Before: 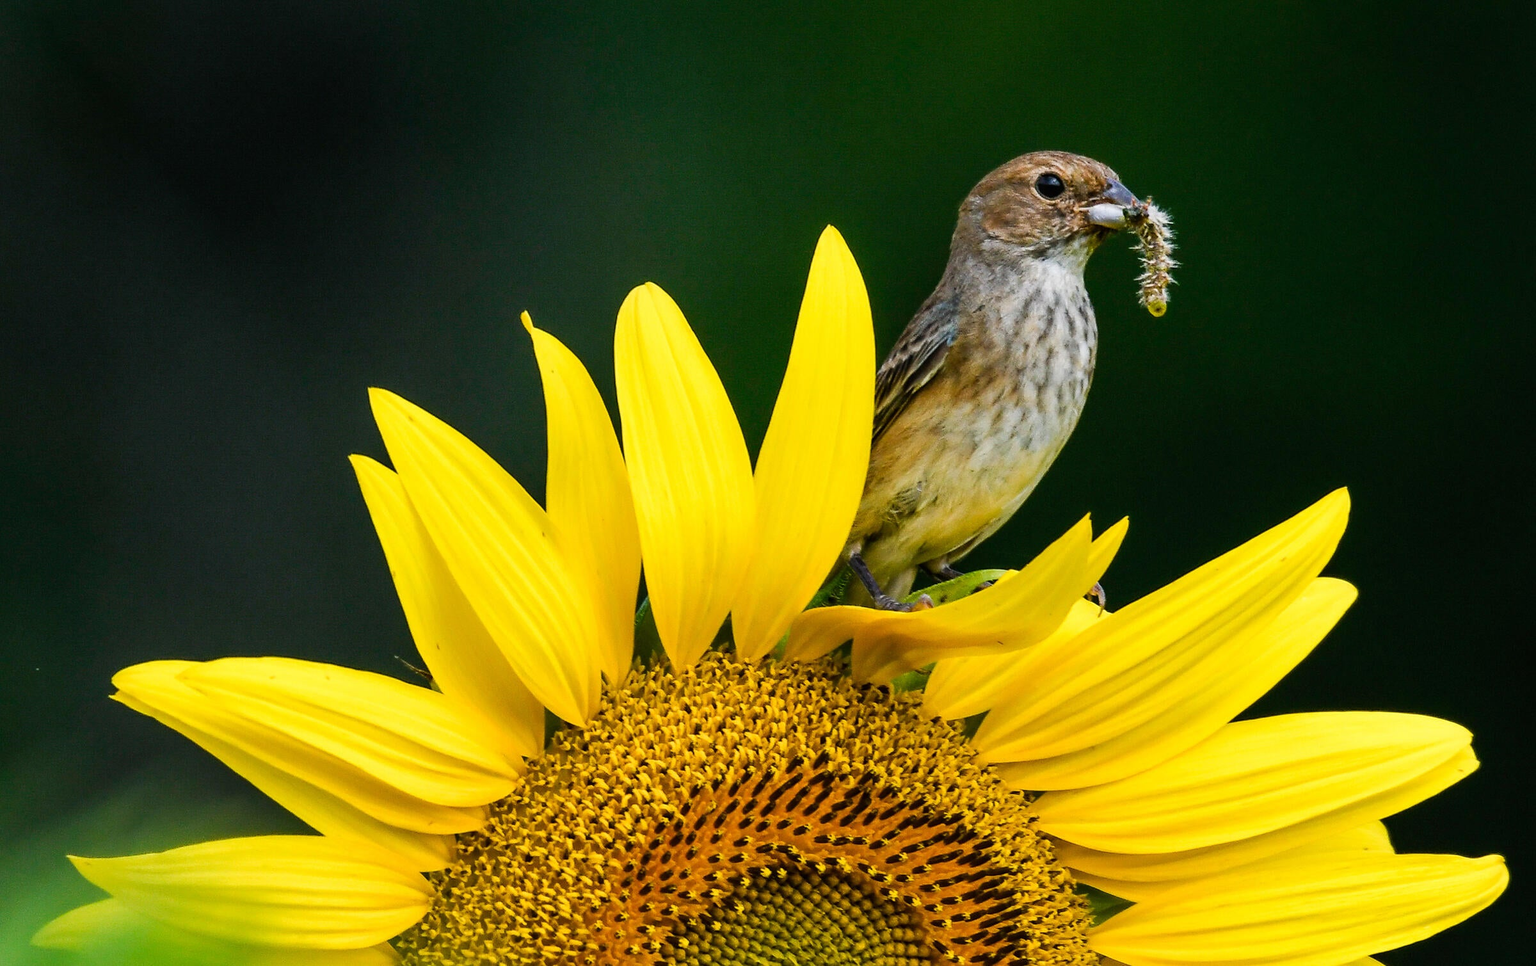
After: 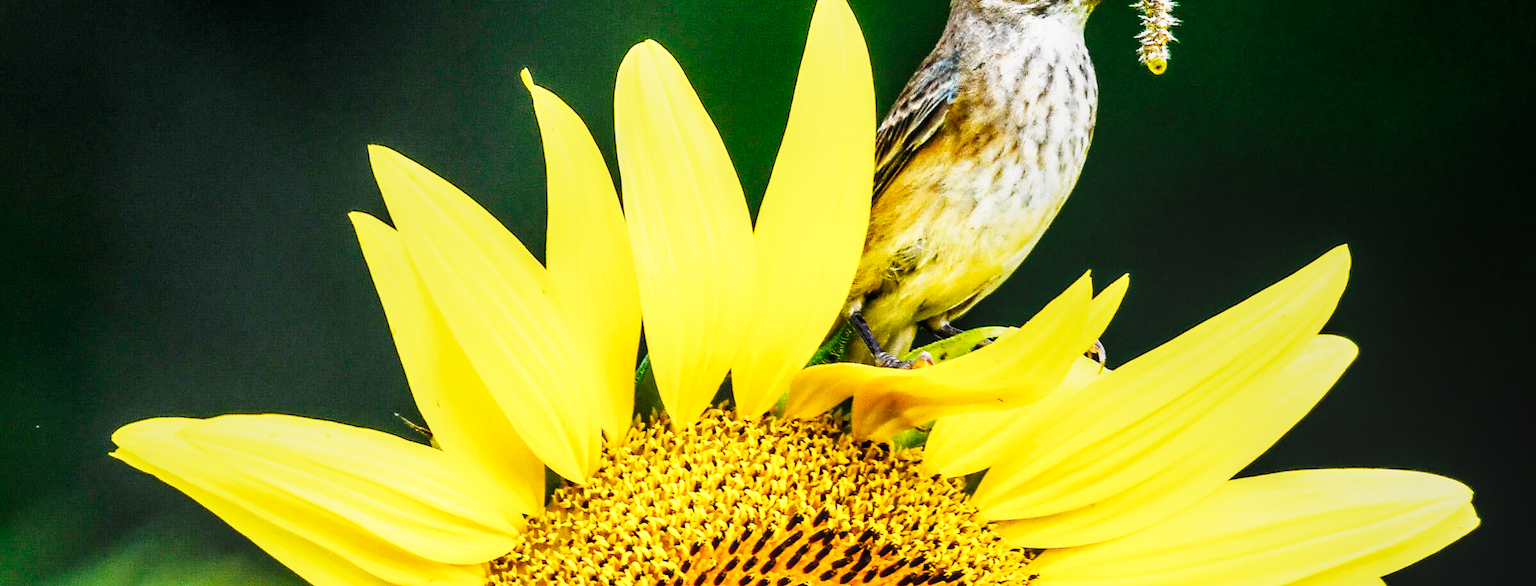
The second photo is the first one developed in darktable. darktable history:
exposure: exposure 0.22 EV, compensate highlight preservation false
base curve: curves: ch0 [(0, 0) (0.007, 0.004) (0.027, 0.03) (0.046, 0.07) (0.207, 0.54) (0.442, 0.872) (0.673, 0.972) (1, 1)], preserve colors none
crop and rotate: top 25.165%, bottom 14.013%
local contrast: on, module defaults
